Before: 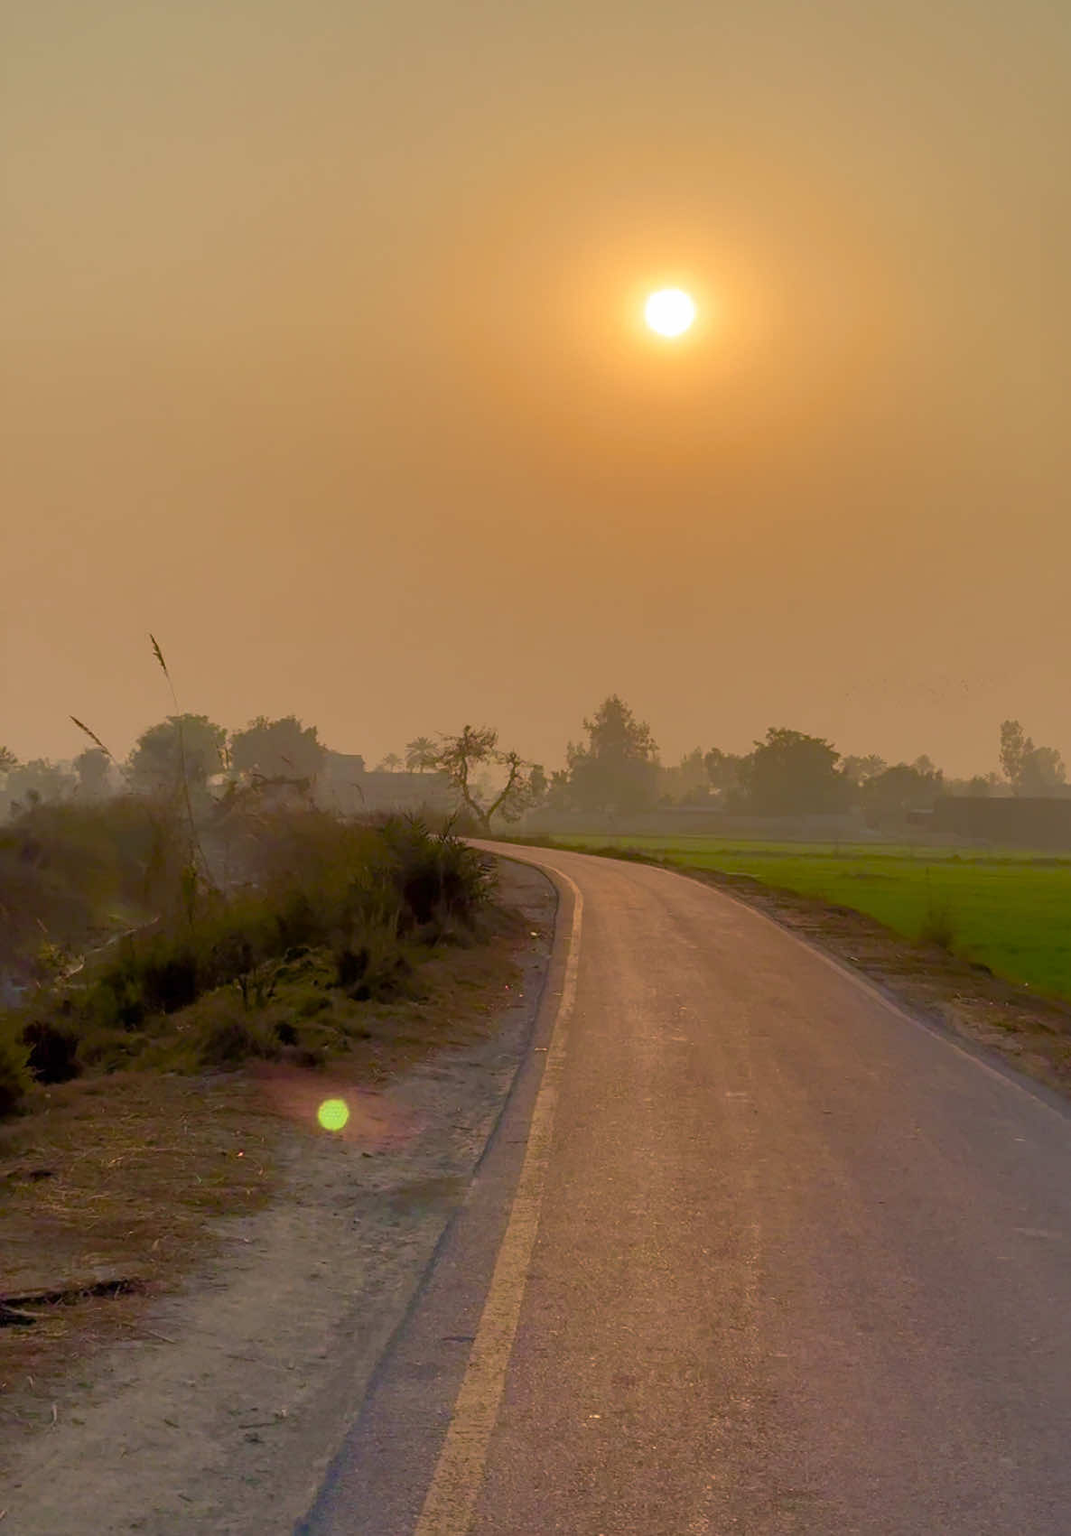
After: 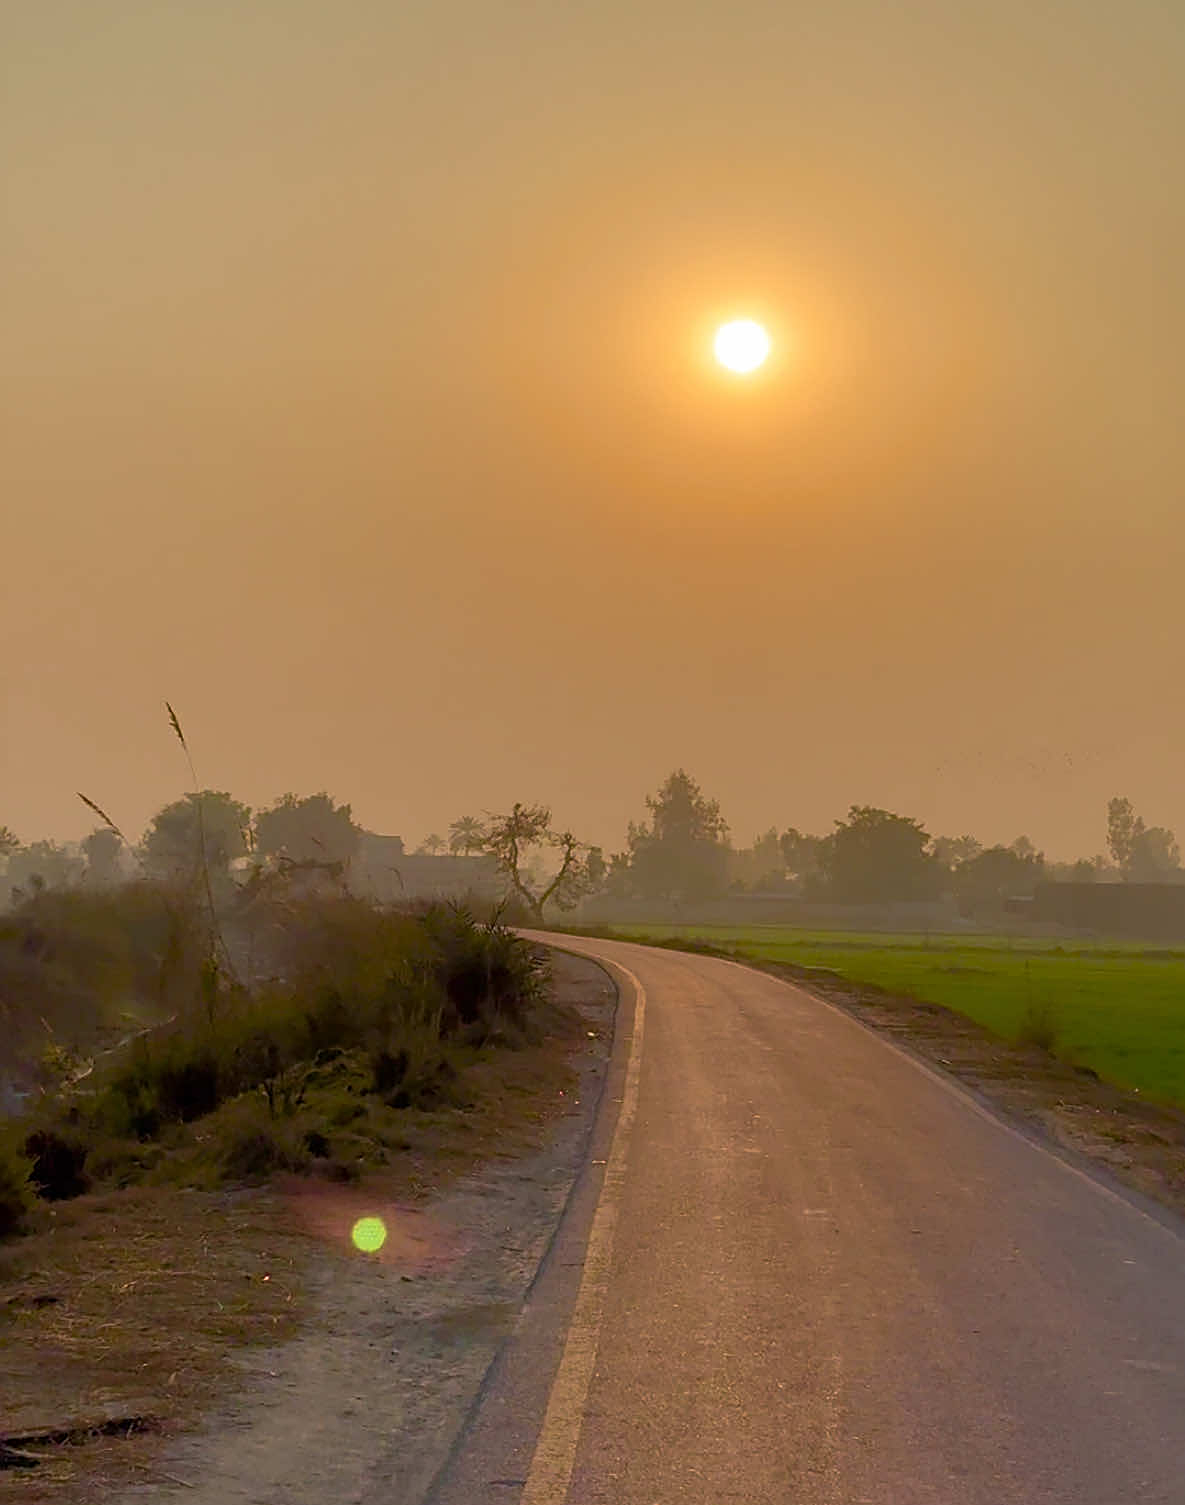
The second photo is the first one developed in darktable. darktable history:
crop and rotate: top 0%, bottom 11.49%
sharpen: on, module defaults
